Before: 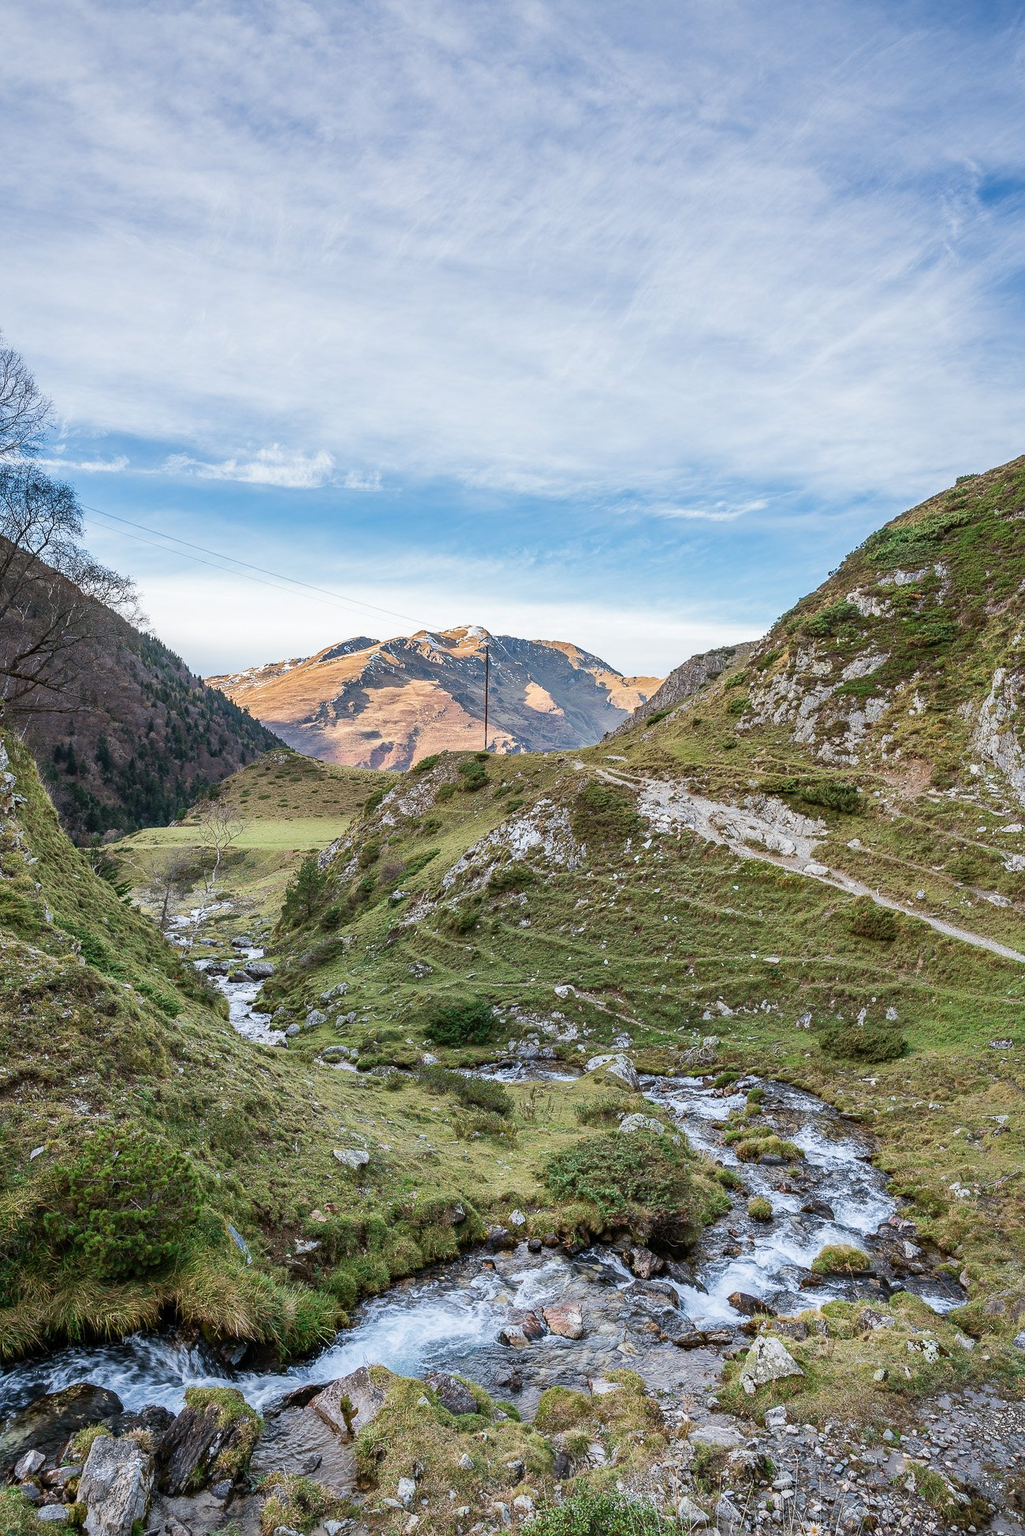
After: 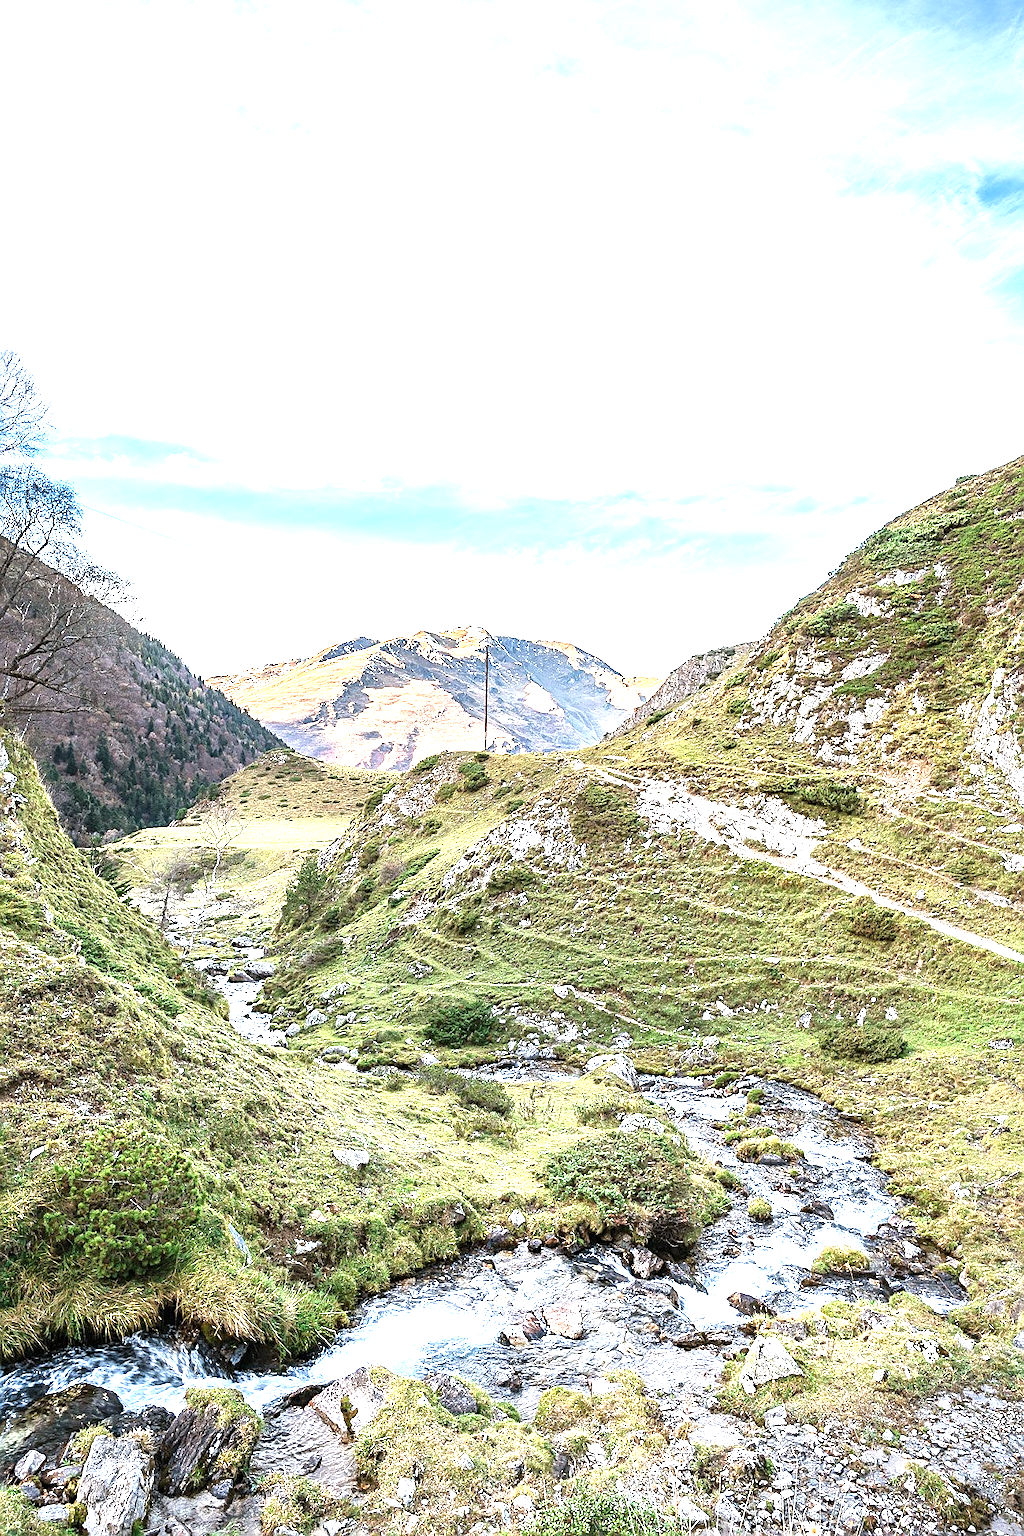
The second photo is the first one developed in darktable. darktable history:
exposure: black level correction 0, exposure 1.292 EV, compensate exposure bias true, compensate highlight preservation false
sharpen: on, module defaults
shadows and highlights: radius 109.9, shadows 50.91, white point adjustment 9.09, highlights -3.95, soften with gaussian
